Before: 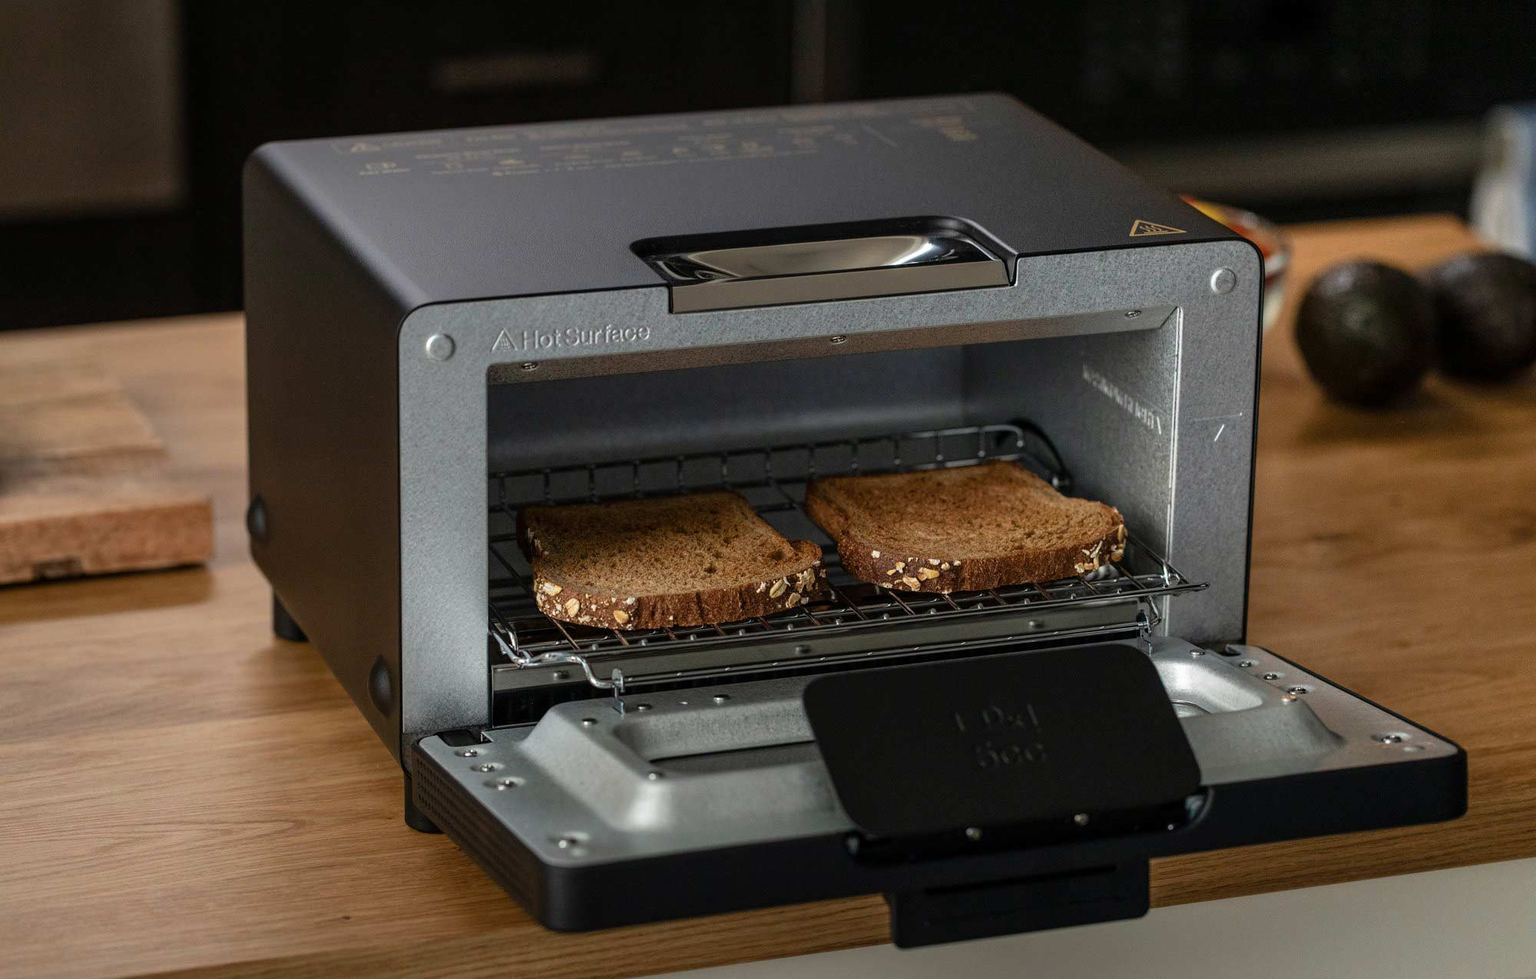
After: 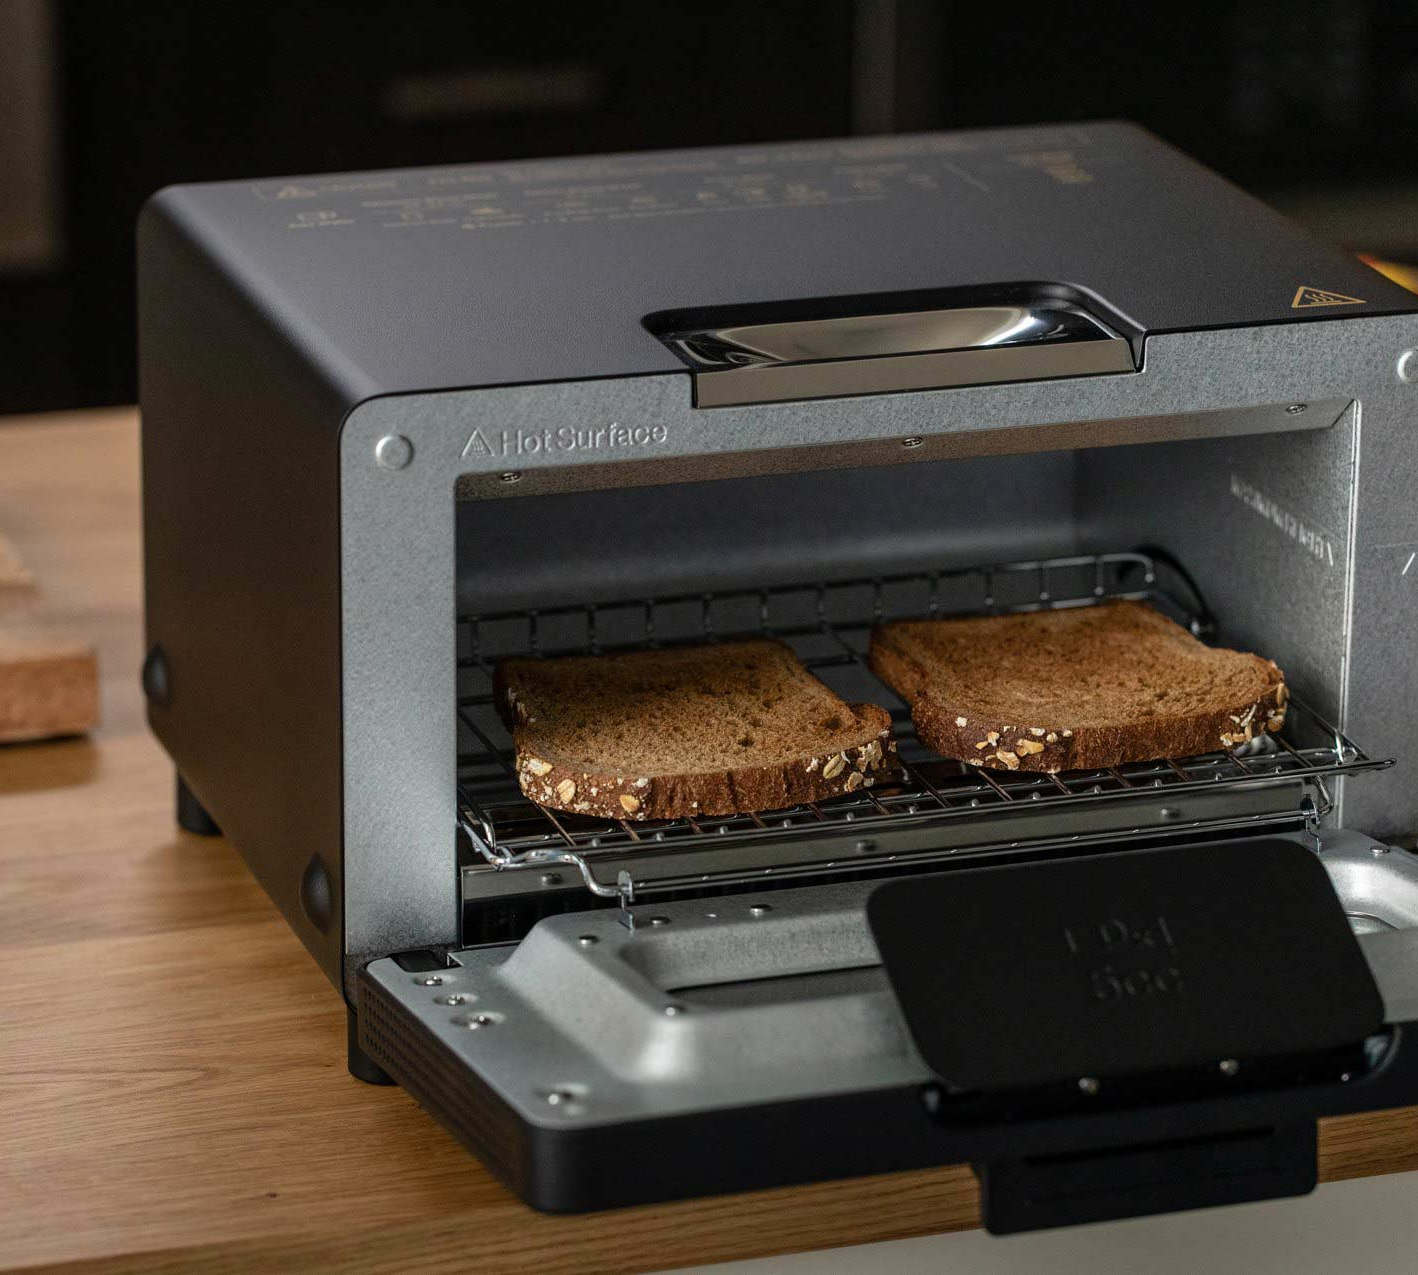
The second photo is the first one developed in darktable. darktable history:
crop and rotate: left 8.974%, right 20.088%
